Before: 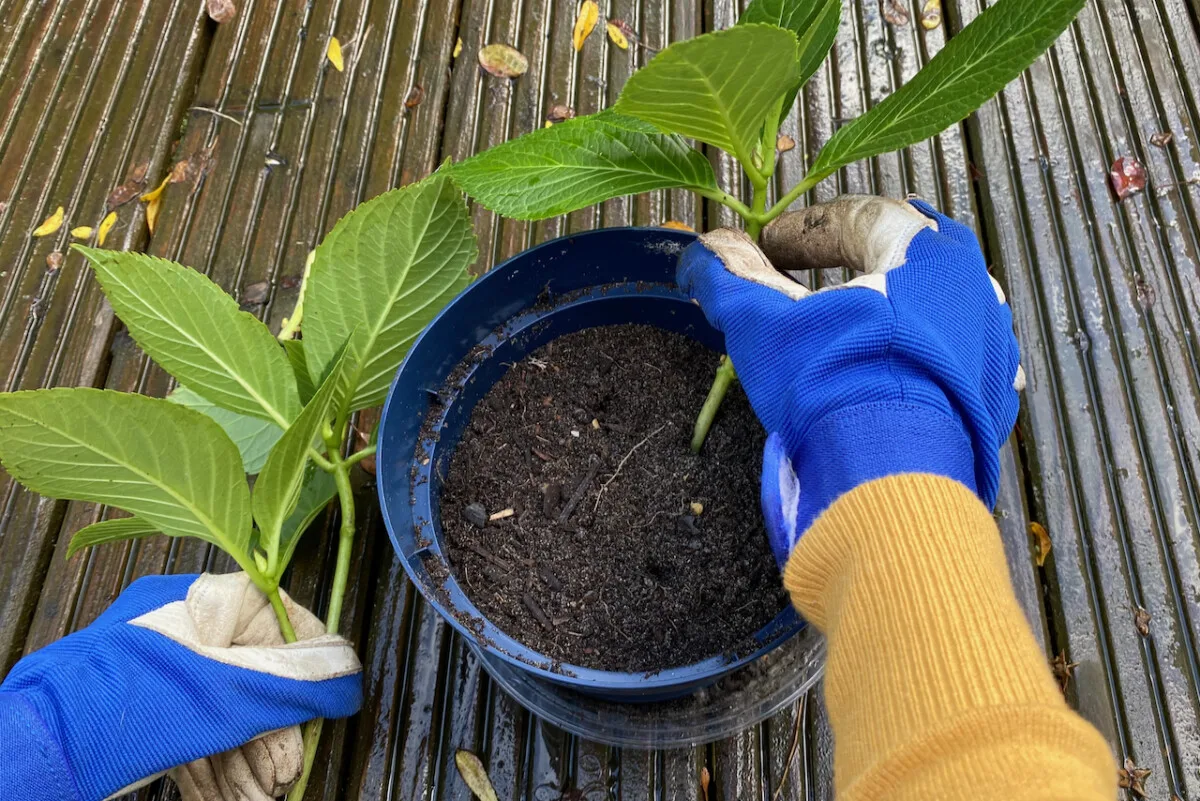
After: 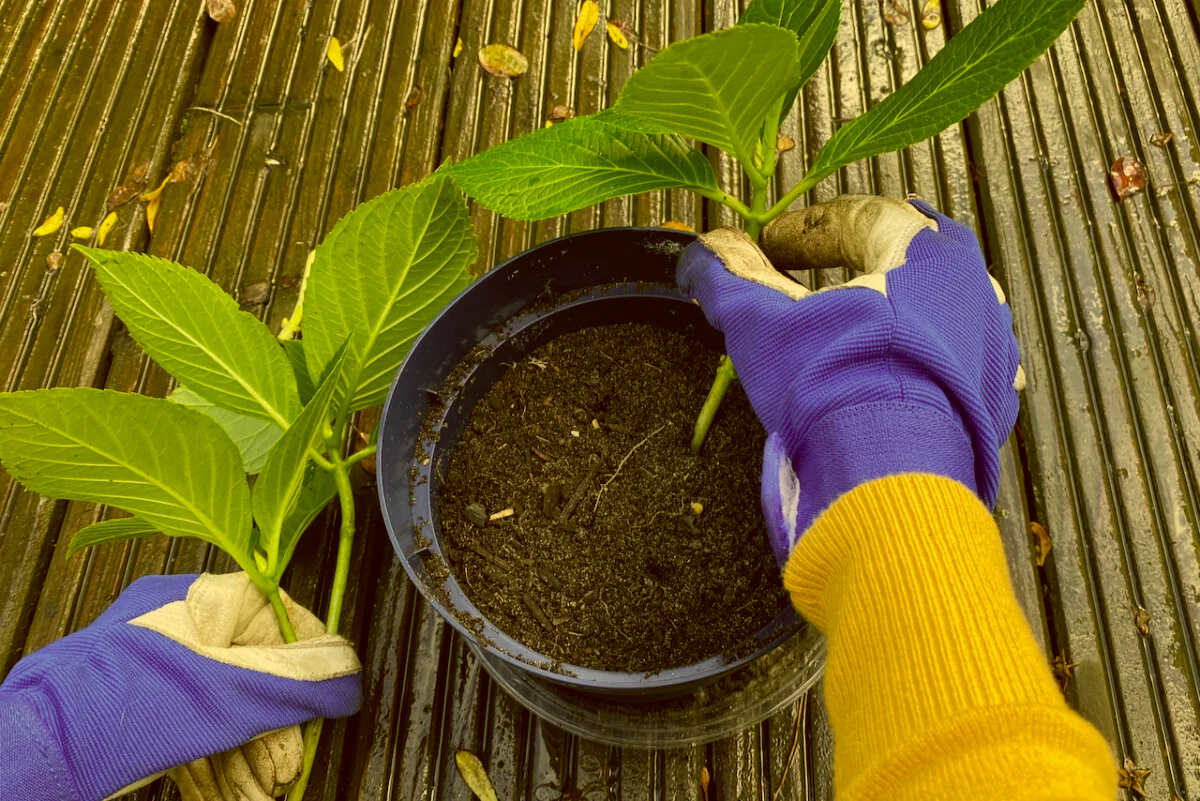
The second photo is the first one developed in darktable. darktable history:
color balance: lift [1.005, 1.002, 0.998, 0.998], gamma [1, 1.021, 1.02, 0.979], gain [0.923, 1.066, 1.056, 0.934]
color correction: highlights a* 0.162, highlights b* 29.53, shadows a* -0.162, shadows b* 21.09
